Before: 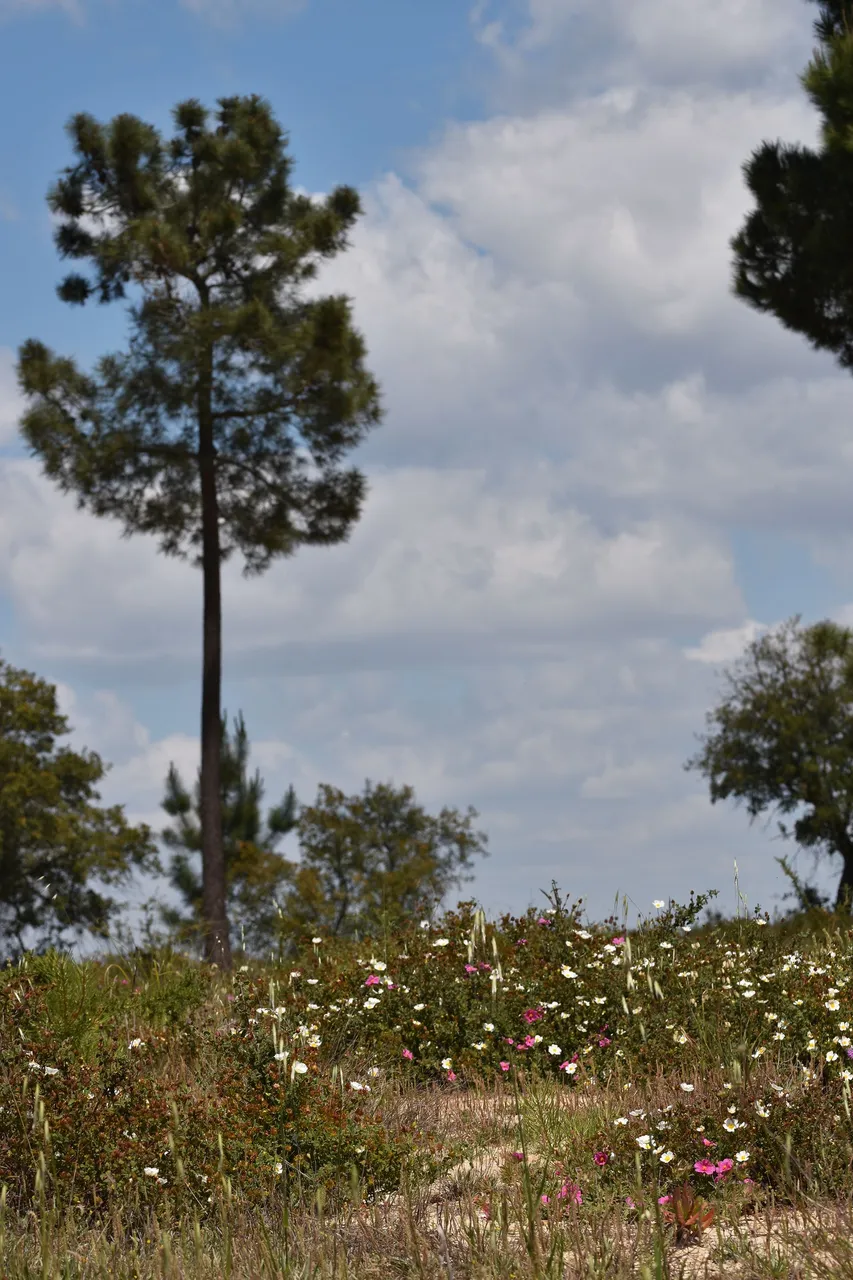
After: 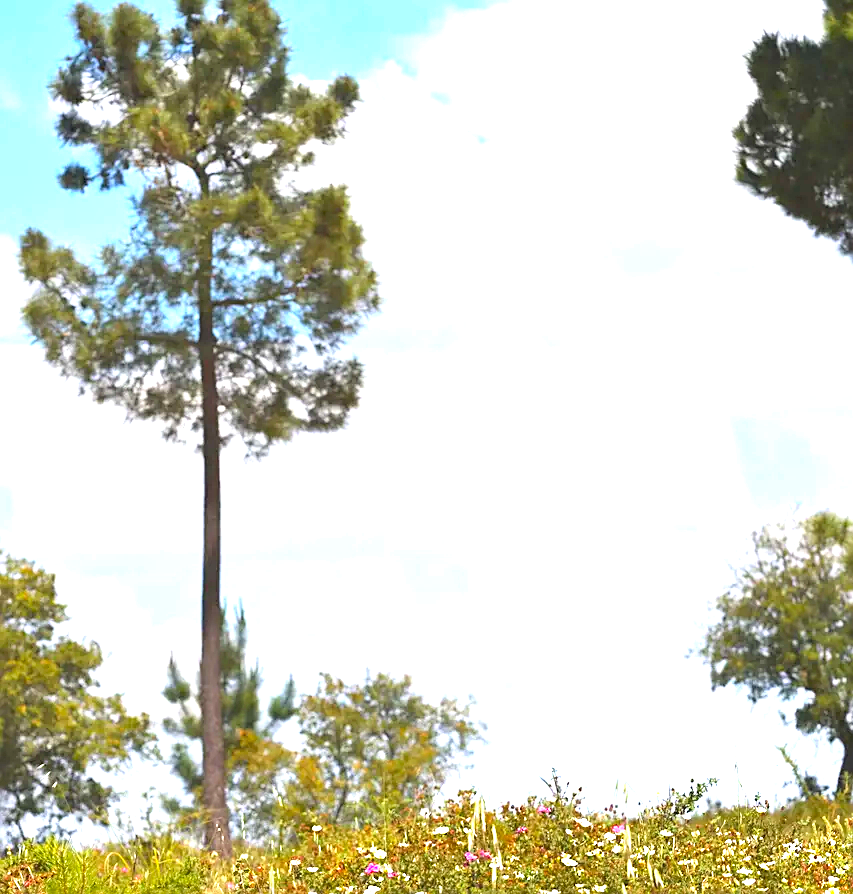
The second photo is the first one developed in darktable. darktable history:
sharpen: on, module defaults
crop and rotate: top 8.754%, bottom 21.348%
exposure: black level correction 0, exposure 2.135 EV, compensate highlight preservation false
contrast brightness saturation: contrast 0.067, brightness 0.175, saturation 0.412
